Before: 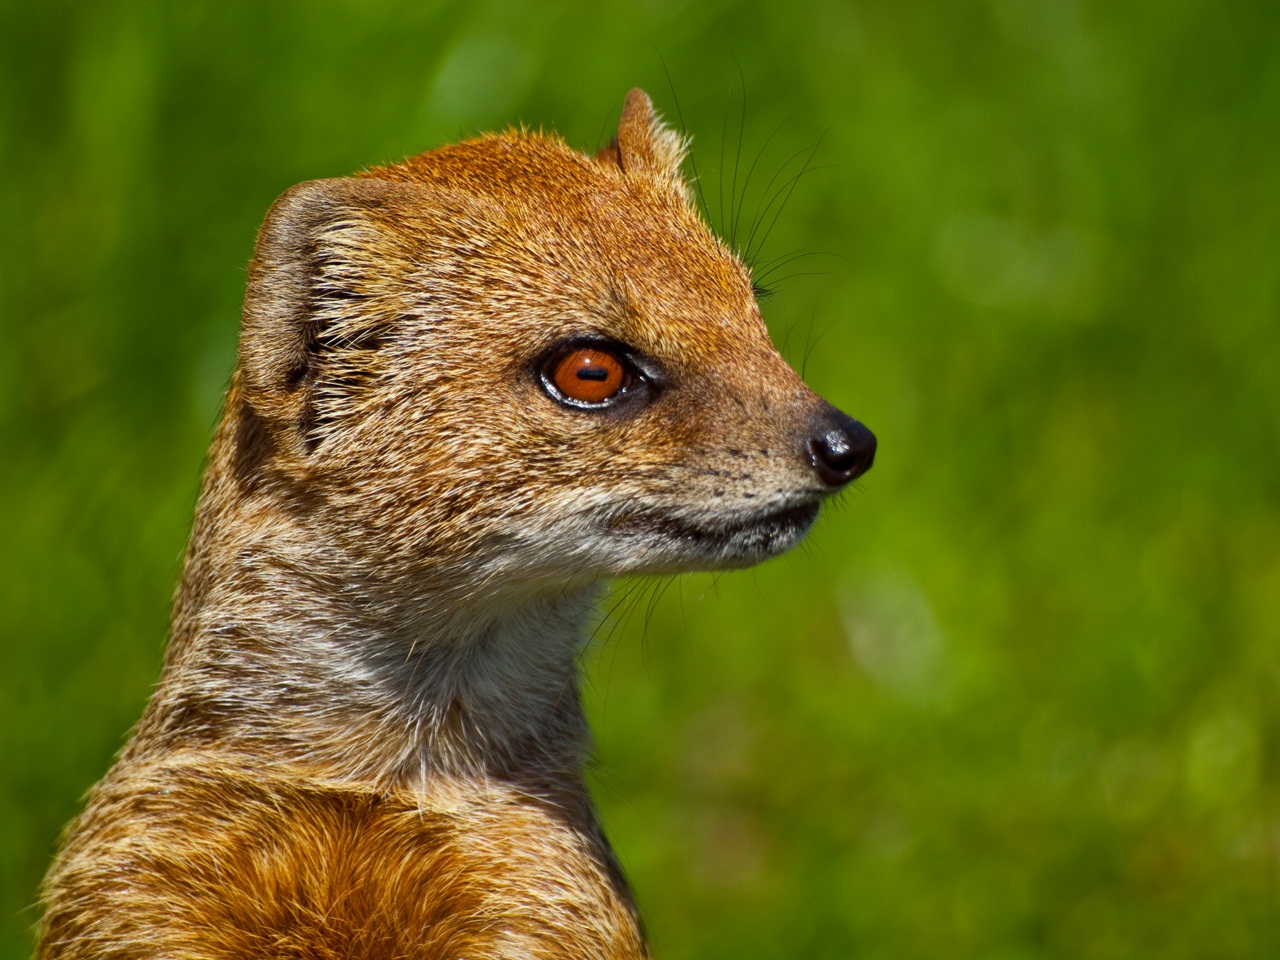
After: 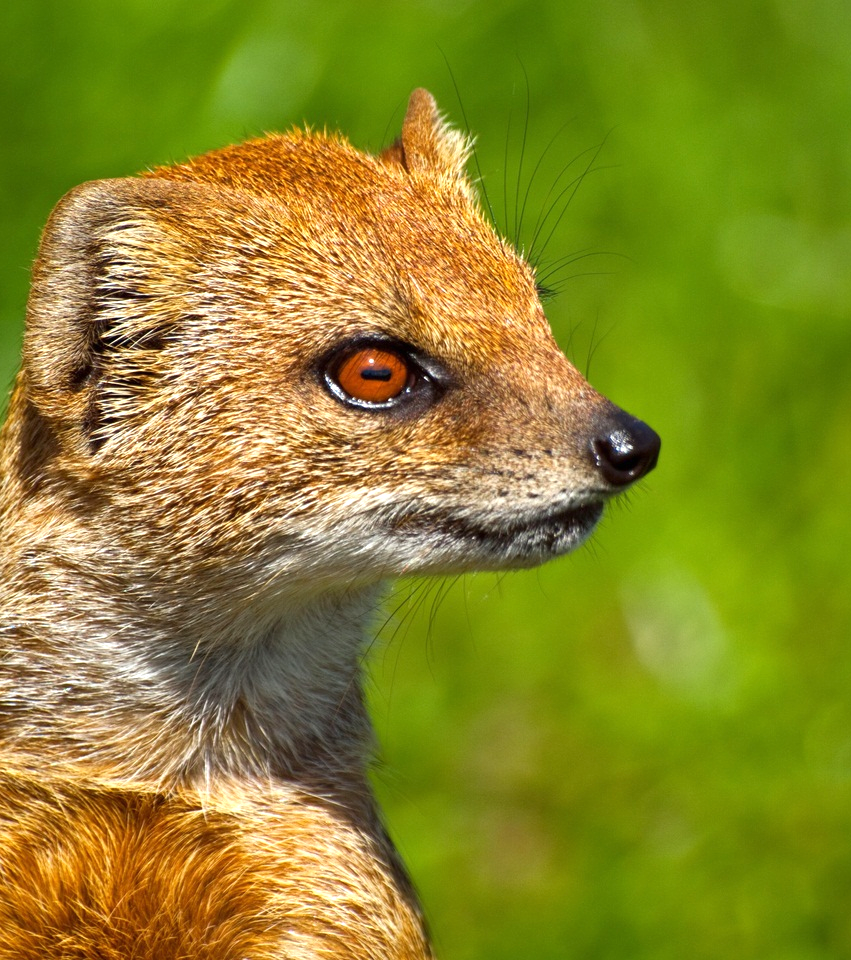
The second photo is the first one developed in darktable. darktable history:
exposure: black level correction 0, exposure 0.7 EV, compensate exposure bias true, compensate highlight preservation false
crop: left 16.899%, right 16.556%
